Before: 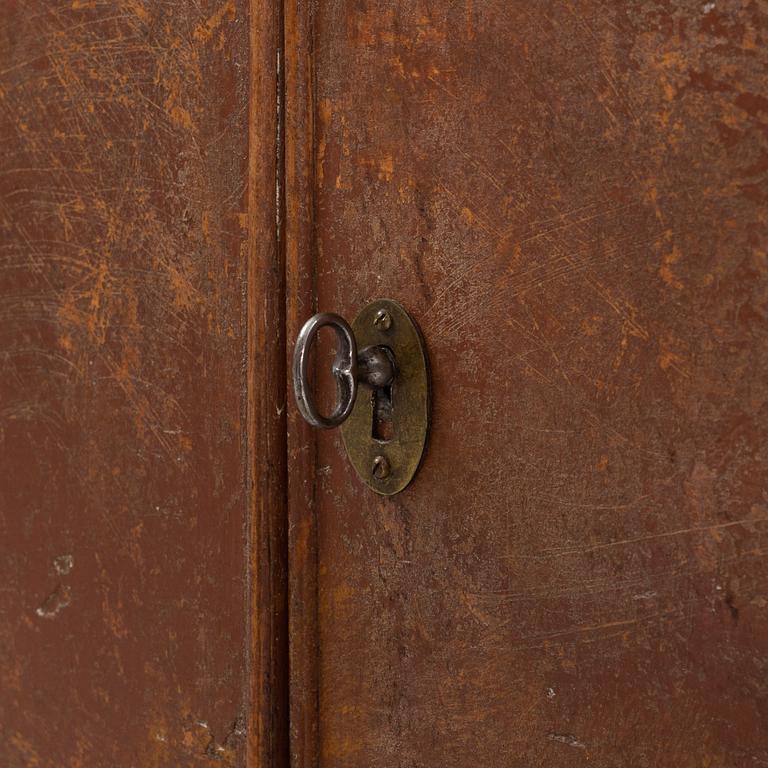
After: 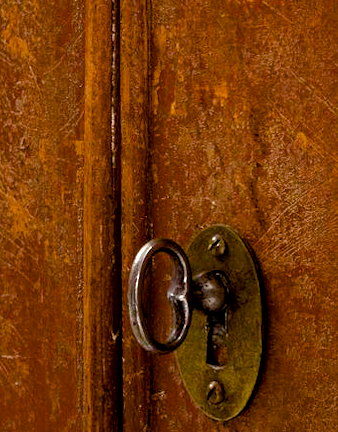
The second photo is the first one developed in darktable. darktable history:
rotate and perspective: lens shift (horizontal) -0.055, automatic cropping off
exposure: black level correction 0.01, exposure 0.014 EV, compensate highlight preservation false
local contrast: mode bilateral grid, contrast 10, coarseness 25, detail 115%, midtone range 0.2
crop: left 20.248%, top 10.86%, right 35.675%, bottom 34.321%
color balance rgb: linear chroma grading › shadows -2.2%, linear chroma grading › highlights -15%, linear chroma grading › global chroma -10%, linear chroma grading › mid-tones -10%, perceptual saturation grading › global saturation 45%, perceptual saturation grading › highlights -50%, perceptual saturation grading › shadows 30%, perceptual brilliance grading › global brilliance 18%, global vibrance 45%
